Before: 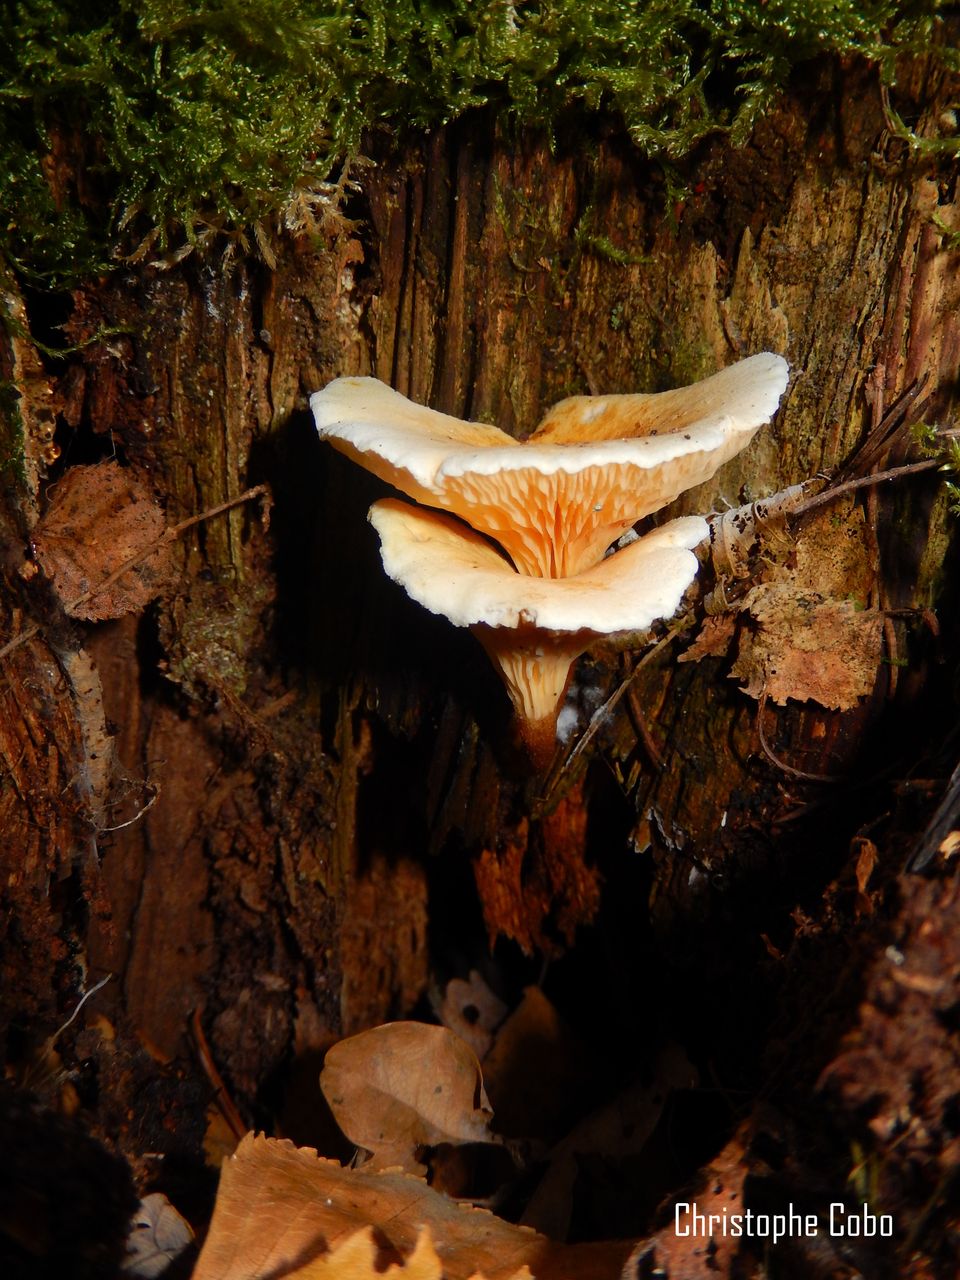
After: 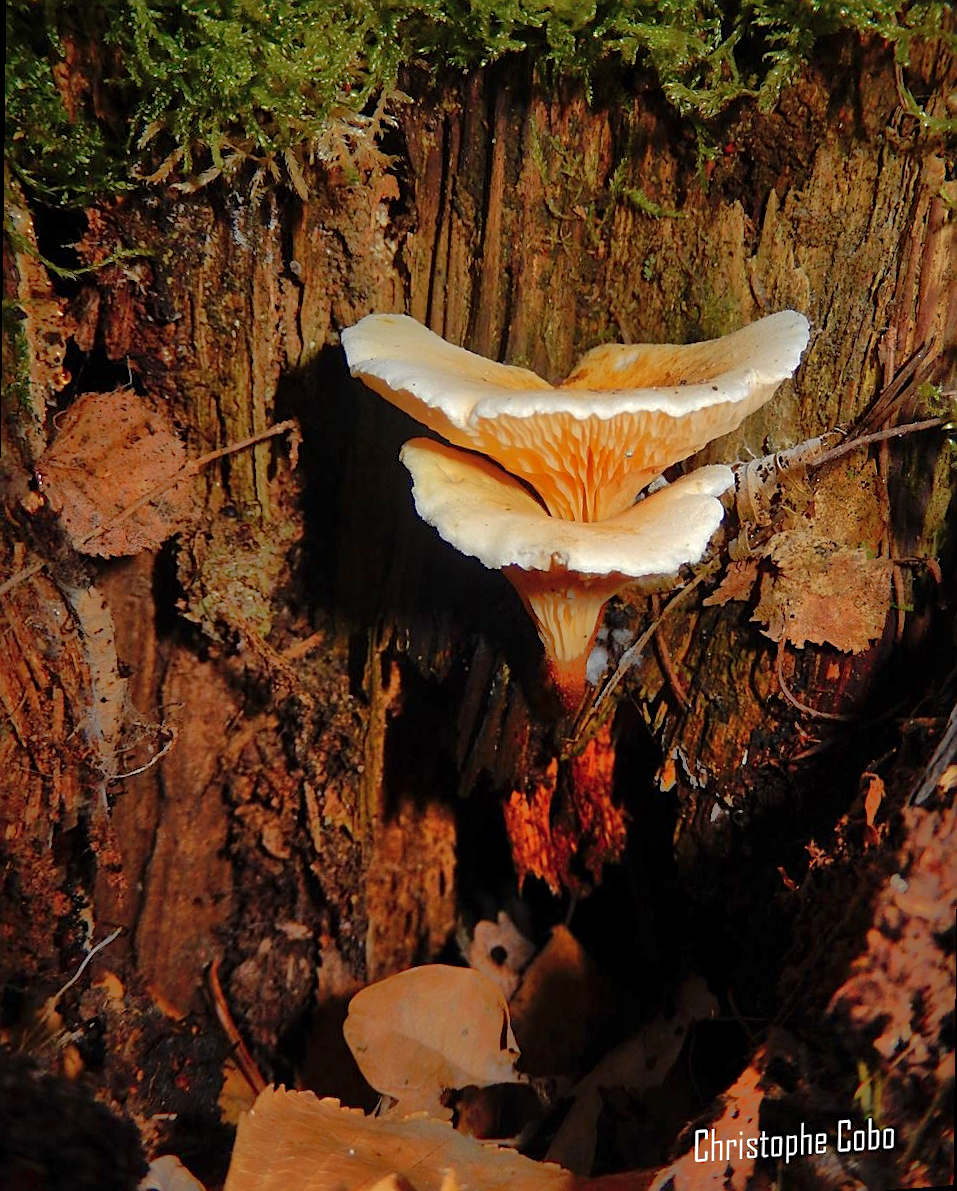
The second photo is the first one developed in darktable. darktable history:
rotate and perspective: rotation 0.679°, lens shift (horizontal) 0.136, crop left 0.009, crop right 0.991, crop top 0.078, crop bottom 0.95
tone equalizer: on, module defaults
shadows and highlights: shadows 60, highlights -60
sharpen: on, module defaults
